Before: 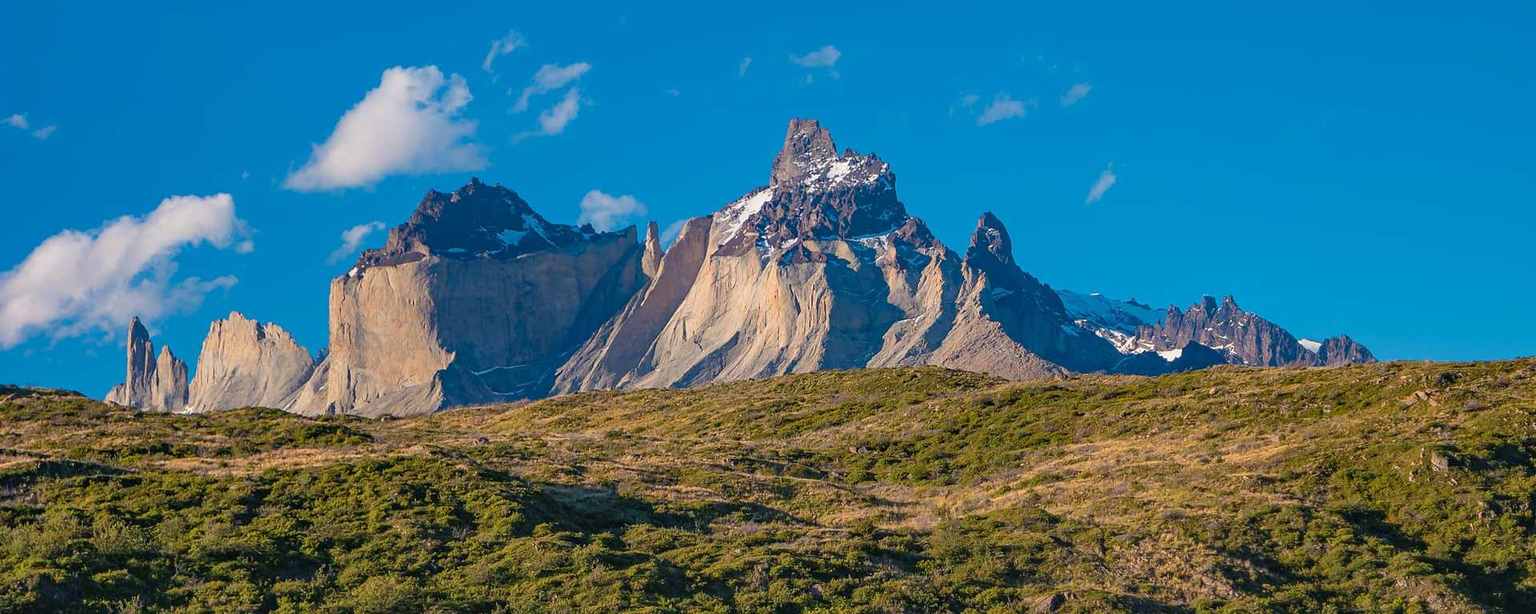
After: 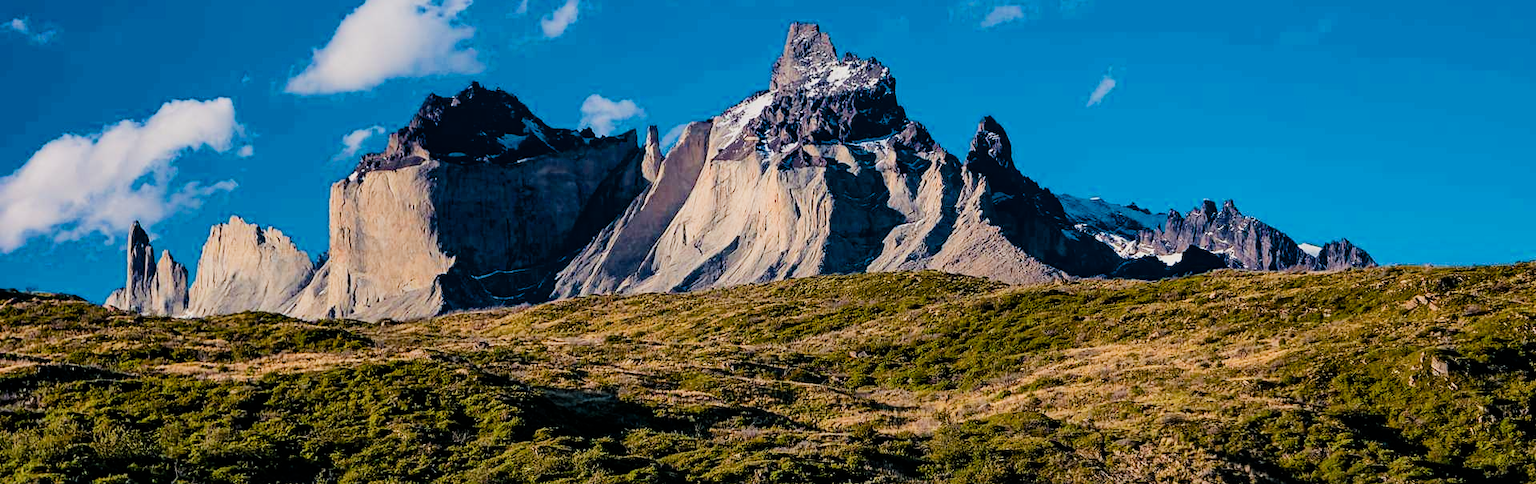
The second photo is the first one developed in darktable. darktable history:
exposure: exposure 0.22 EV, compensate highlight preservation false
color balance rgb: shadows lift › luminance -19.866%, perceptual saturation grading › global saturation 20%, perceptual saturation grading › highlights -25.461%, perceptual saturation grading › shadows 24.06%, global vibrance 1.626%, saturation formula JzAzBz (2021)
filmic rgb: black relative exposure -5.04 EV, white relative exposure 3.99 EV, threshold 3 EV, hardness 2.9, contrast 1.301, highlights saturation mix -30.32%, enable highlight reconstruction true
crop and rotate: top 15.751%, bottom 5.368%
